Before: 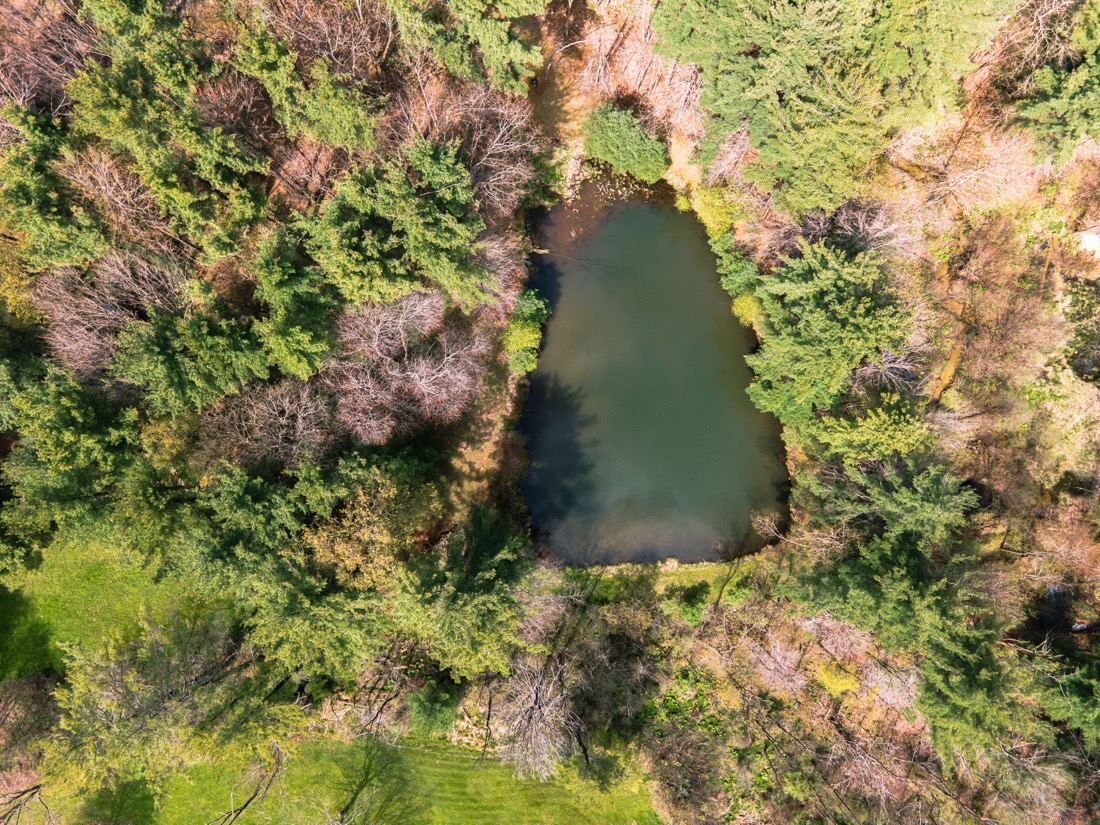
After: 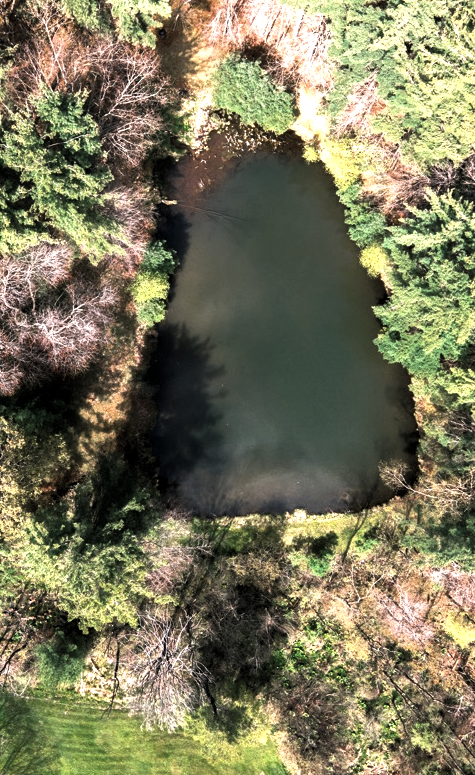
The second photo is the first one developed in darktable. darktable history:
levels: levels [0.044, 0.475, 0.791]
color zones: curves: ch0 [(0, 0.5) (0.125, 0.4) (0.25, 0.5) (0.375, 0.4) (0.5, 0.4) (0.625, 0.35) (0.75, 0.35) (0.875, 0.5)]; ch1 [(0, 0.35) (0.125, 0.45) (0.25, 0.35) (0.375, 0.35) (0.5, 0.35) (0.625, 0.35) (0.75, 0.45) (0.875, 0.35)]; ch2 [(0, 0.6) (0.125, 0.5) (0.25, 0.5) (0.375, 0.6) (0.5, 0.6) (0.625, 0.5) (0.75, 0.5) (0.875, 0.5)]
crop: left 33.844%, top 6.001%, right 22.963%
tone equalizer: edges refinement/feathering 500, mask exposure compensation -1.57 EV, preserve details no
